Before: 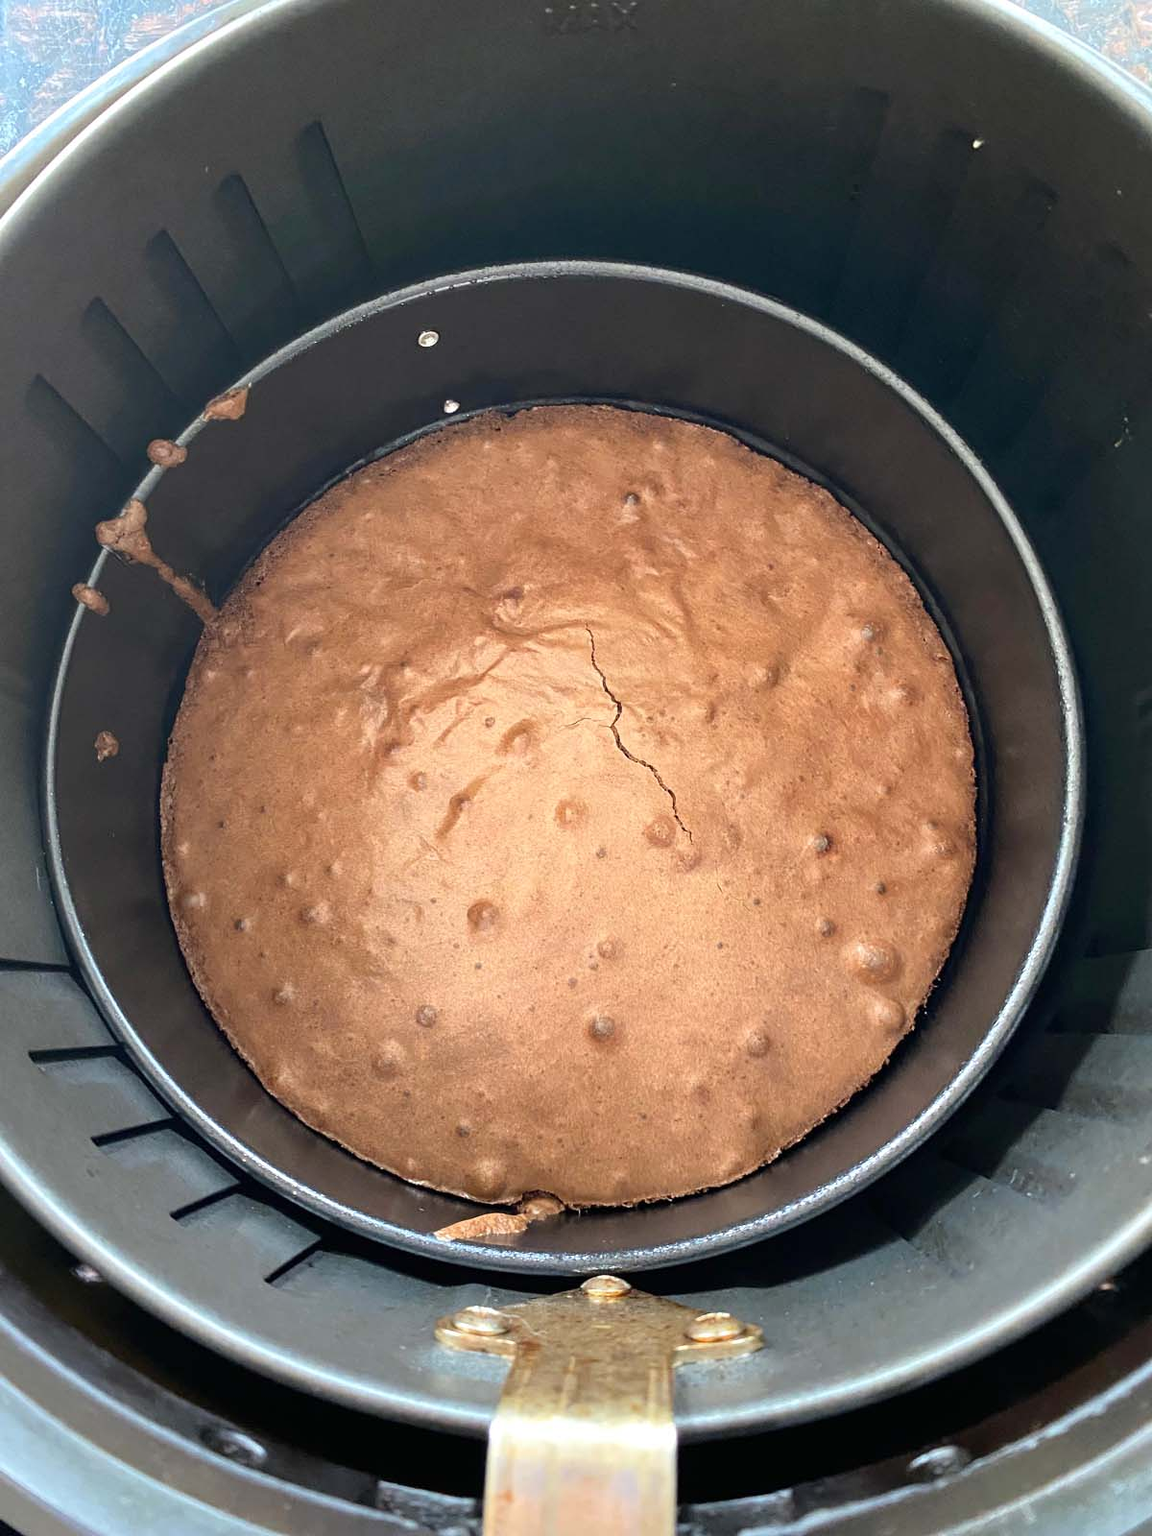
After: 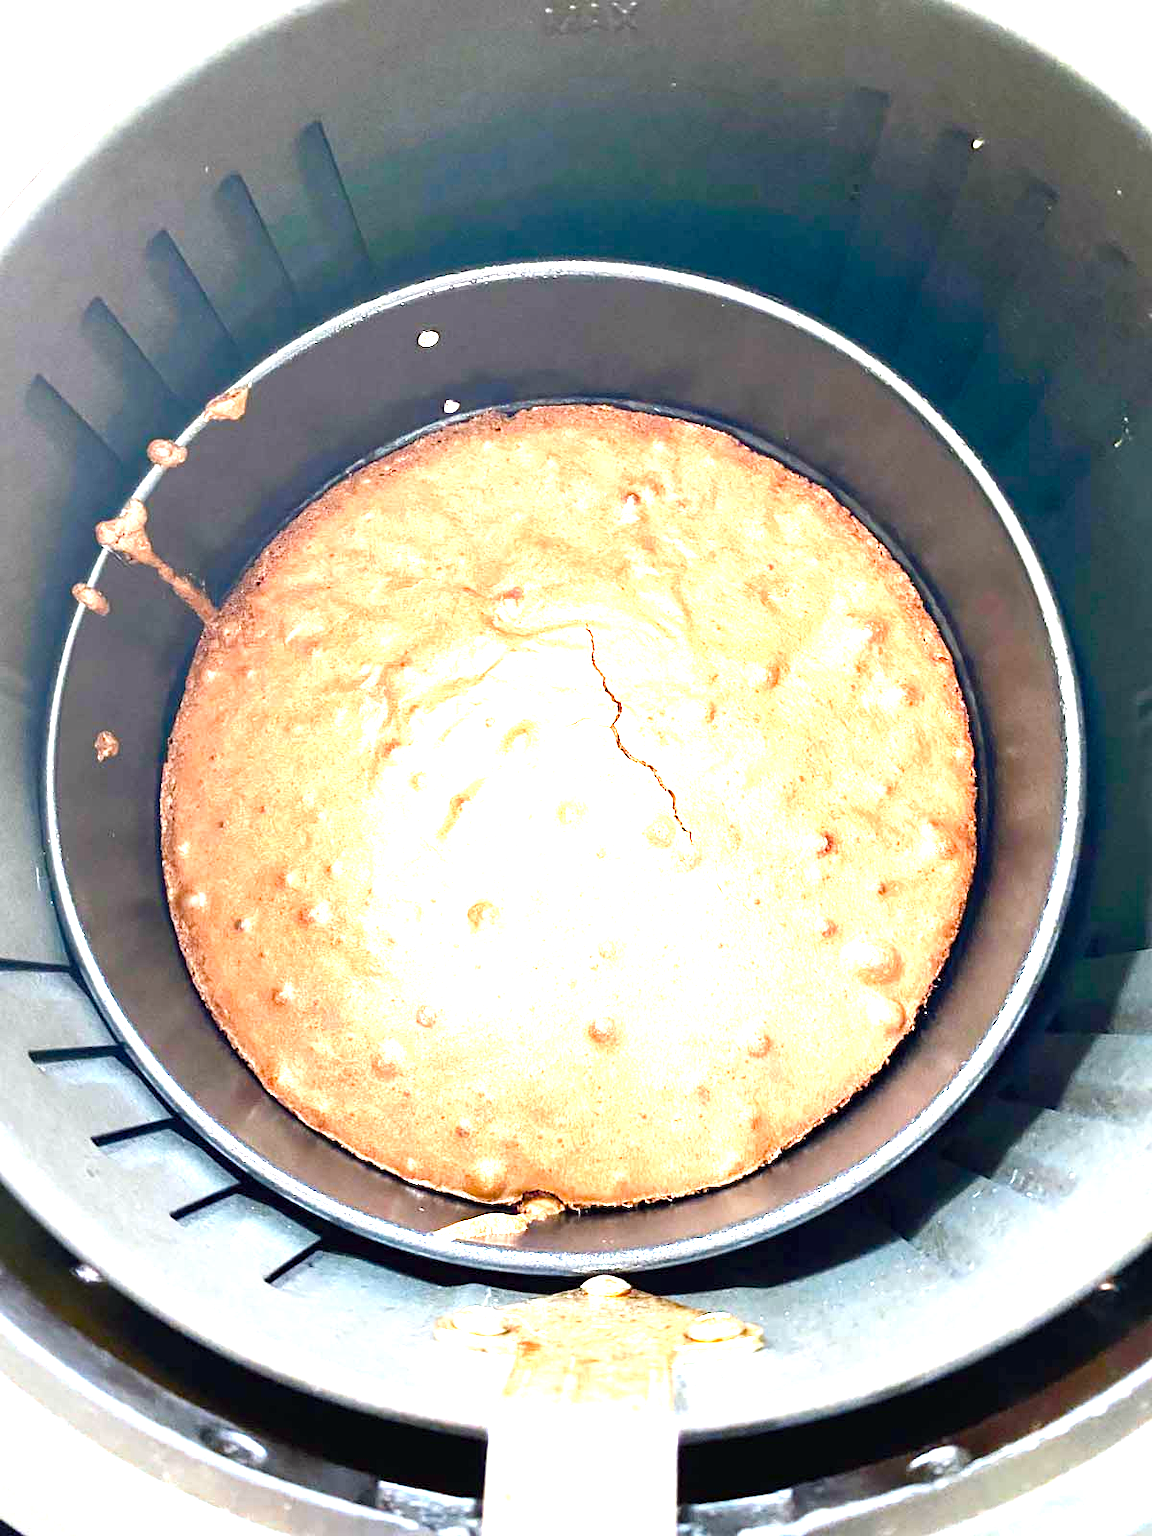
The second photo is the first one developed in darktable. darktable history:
color balance: lift [1, 1, 0.999, 1.001], gamma [1, 1.003, 1.005, 0.995], gain [1, 0.992, 0.988, 1.012], contrast 5%, output saturation 110%
exposure: exposure 1.137 EV, compensate highlight preservation false
color balance rgb: perceptual saturation grading › global saturation 20%, perceptual saturation grading › highlights -25%, perceptual saturation grading › shadows 50%, global vibrance -25%
levels: levels [0, 0.394, 0.787]
